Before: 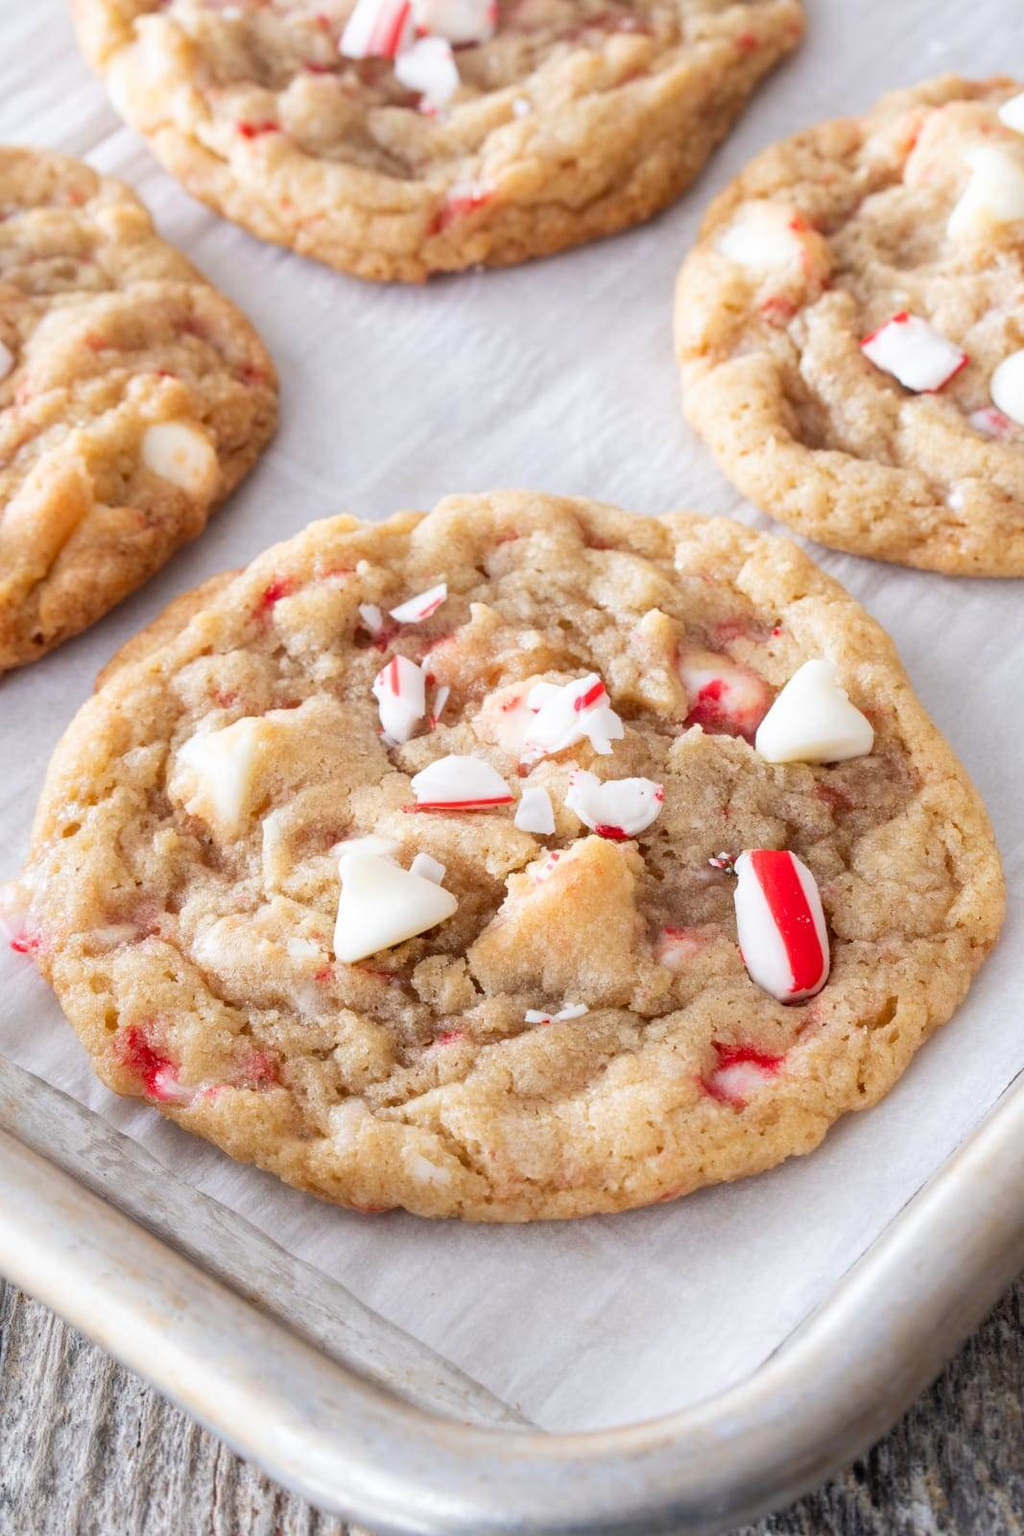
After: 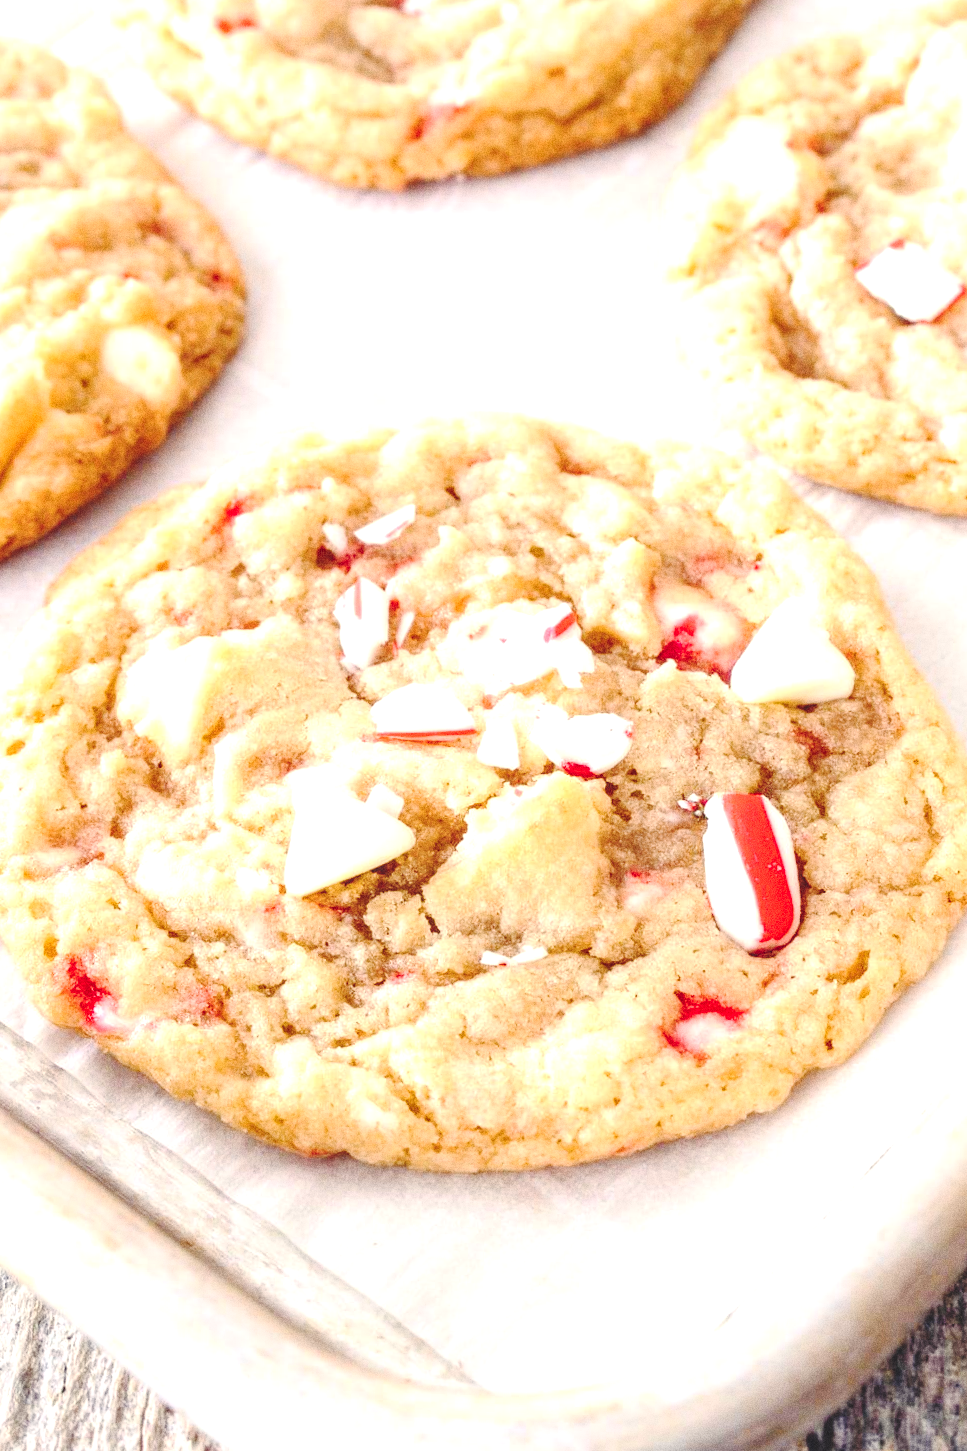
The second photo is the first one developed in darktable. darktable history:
grain: coarseness 8.68 ISO, strength 31.94%
exposure: black level correction -0.001, exposure 0.9 EV, compensate exposure bias true, compensate highlight preservation false
local contrast: shadows 94%
contrast brightness saturation: contrast 0.15, brightness 0.05
crop and rotate: angle -1.96°, left 3.097%, top 4.154%, right 1.586%, bottom 0.529%
base curve: curves: ch0 [(0, 0.024) (0.055, 0.065) (0.121, 0.166) (0.236, 0.319) (0.693, 0.726) (1, 1)], preserve colors none
color balance rgb: shadows lift › chroma 3%, shadows lift › hue 280.8°, power › hue 330°, highlights gain › chroma 3%, highlights gain › hue 75.6°, global offset › luminance 2%, perceptual saturation grading › global saturation 20%, perceptual saturation grading › highlights -25%, perceptual saturation grading › shadows 50%, global vibrance 20.33%
